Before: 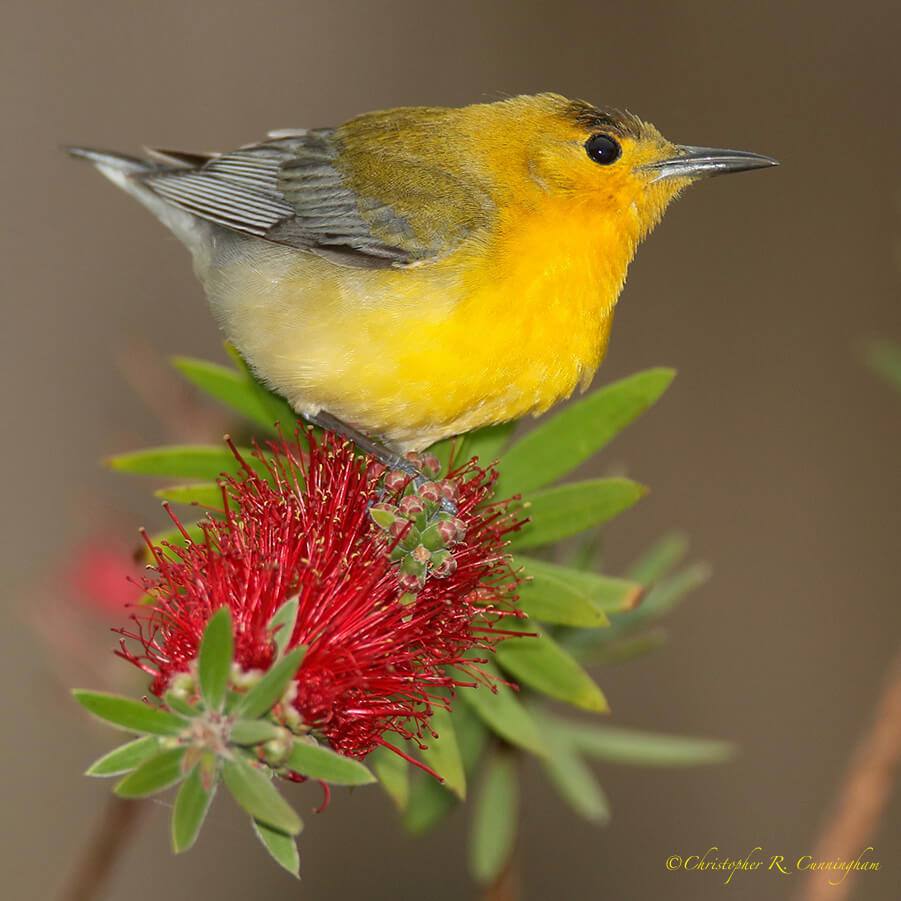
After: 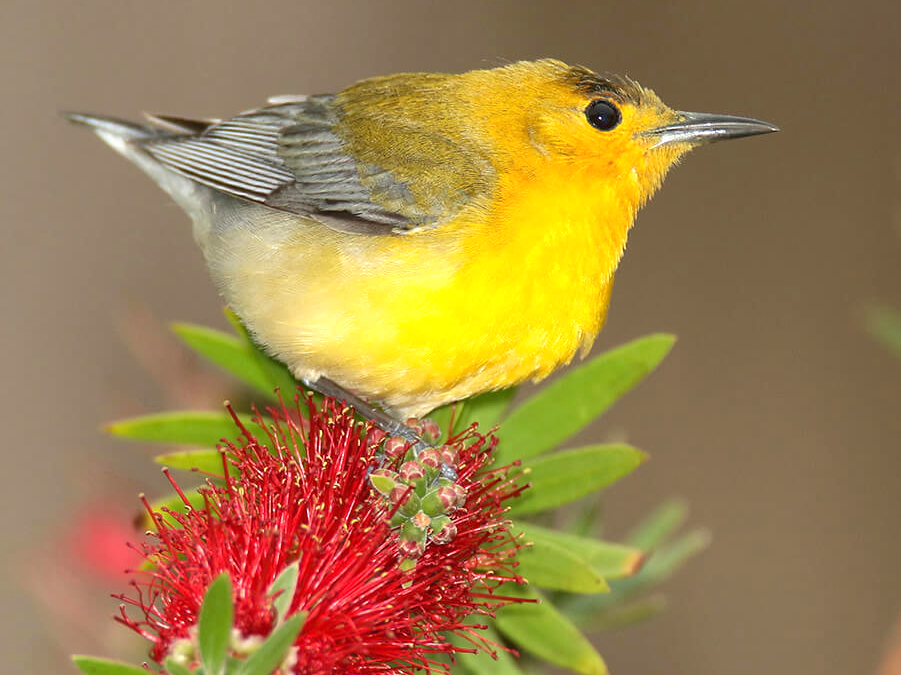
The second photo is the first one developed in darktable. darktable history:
exposure: exposure 0.6 EV, compensate highlight preservation false
crop: top 3.857%, bottom 21.132%
